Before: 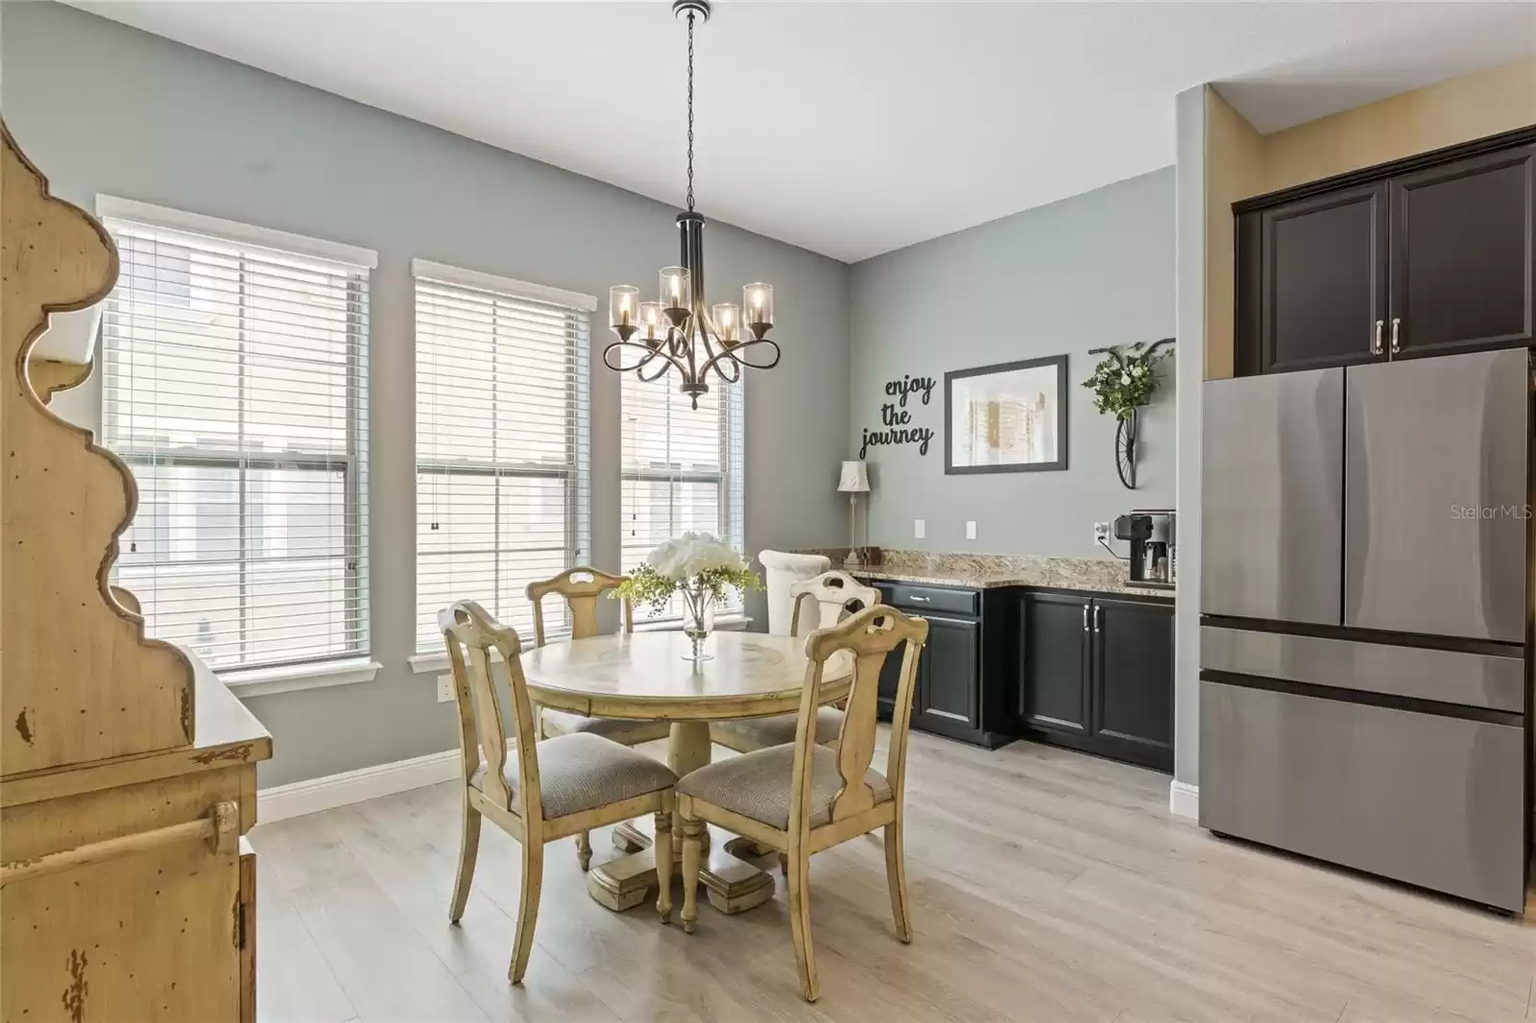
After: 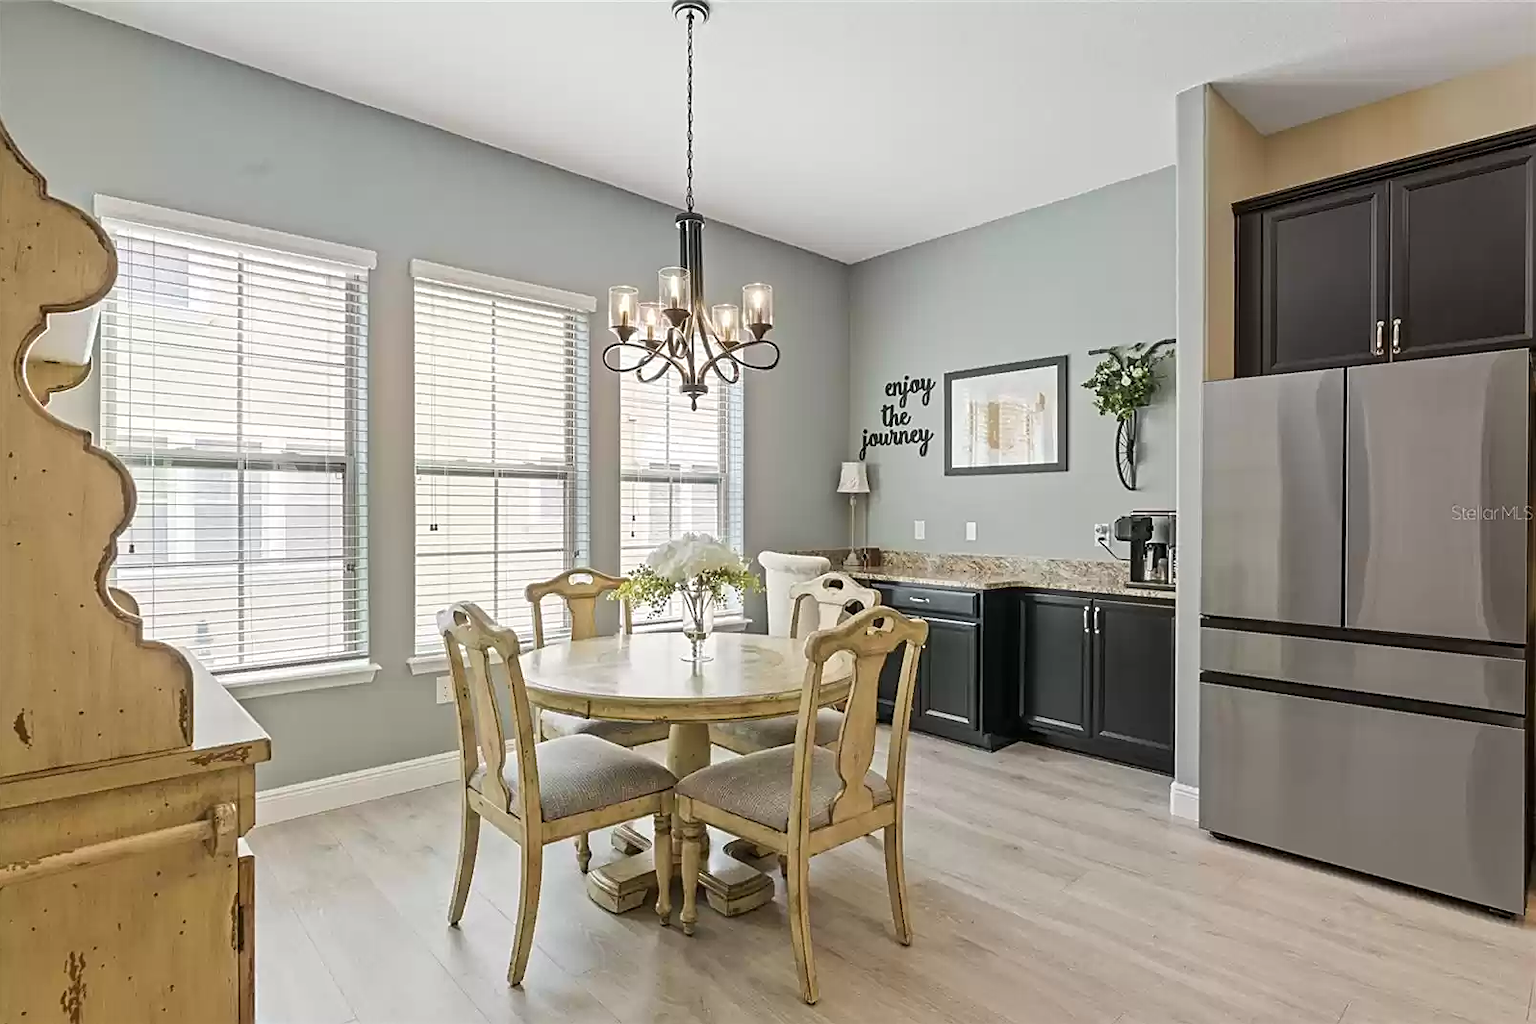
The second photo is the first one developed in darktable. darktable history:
crop and rotate: left 0.17%, bottom 0.014%
sharpen: on, module defaults
